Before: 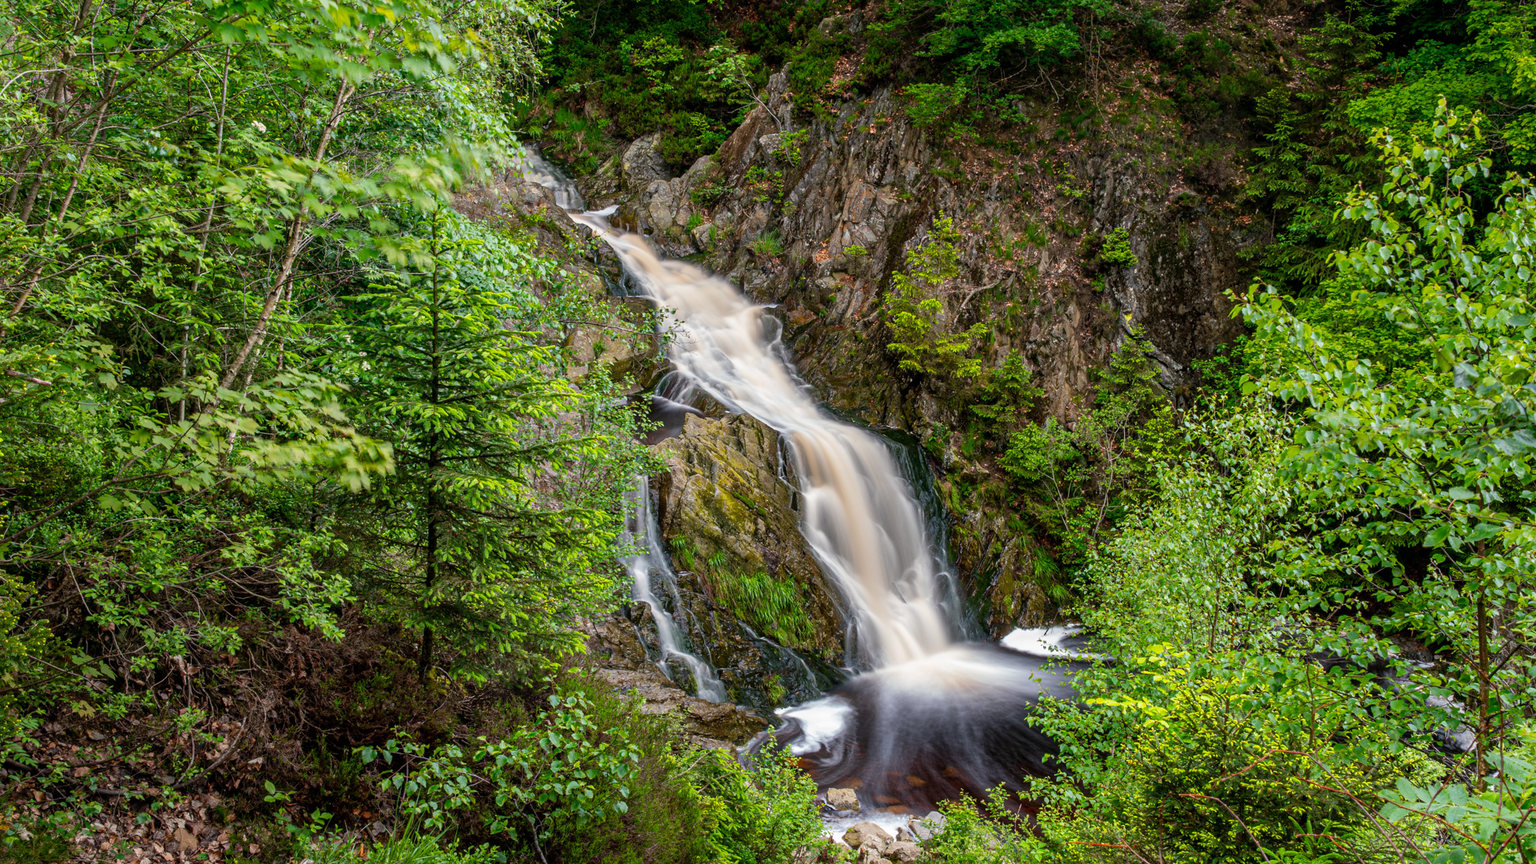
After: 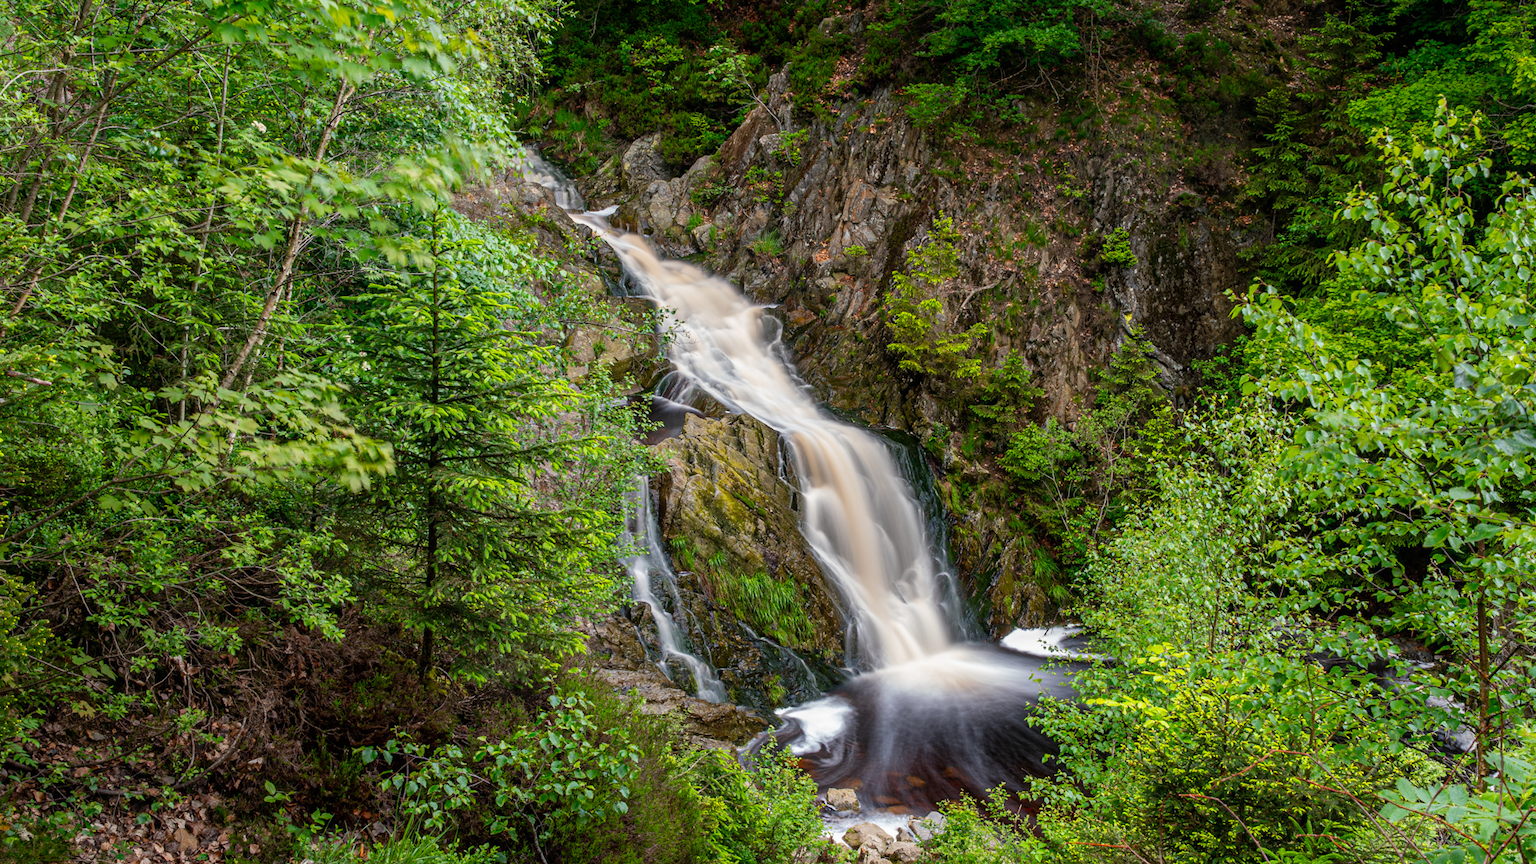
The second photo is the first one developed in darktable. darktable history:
shadows and highlights: shadows -21.1, highlights 98.17, soften with gaussian
contrast equalizer: y [[0.5, 0.5, 0.472, 0.5, 0.5, 0.5], [0.5 ×6], [0.5 ×6], [0 ×6], [0 ×6]], mix 0.308
